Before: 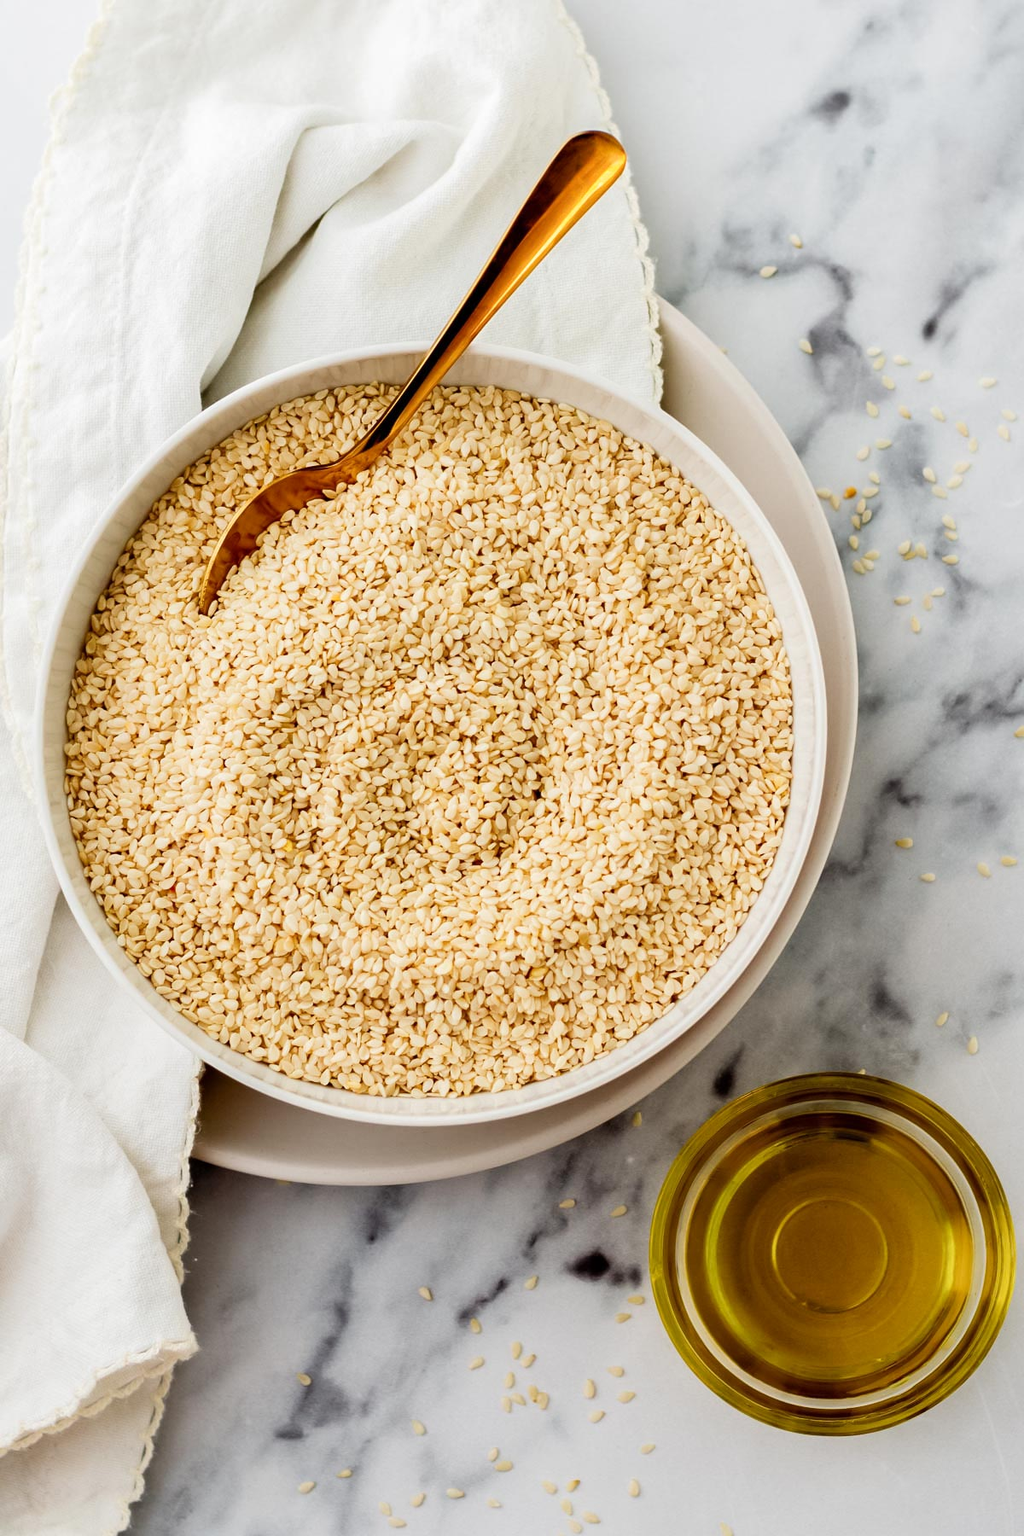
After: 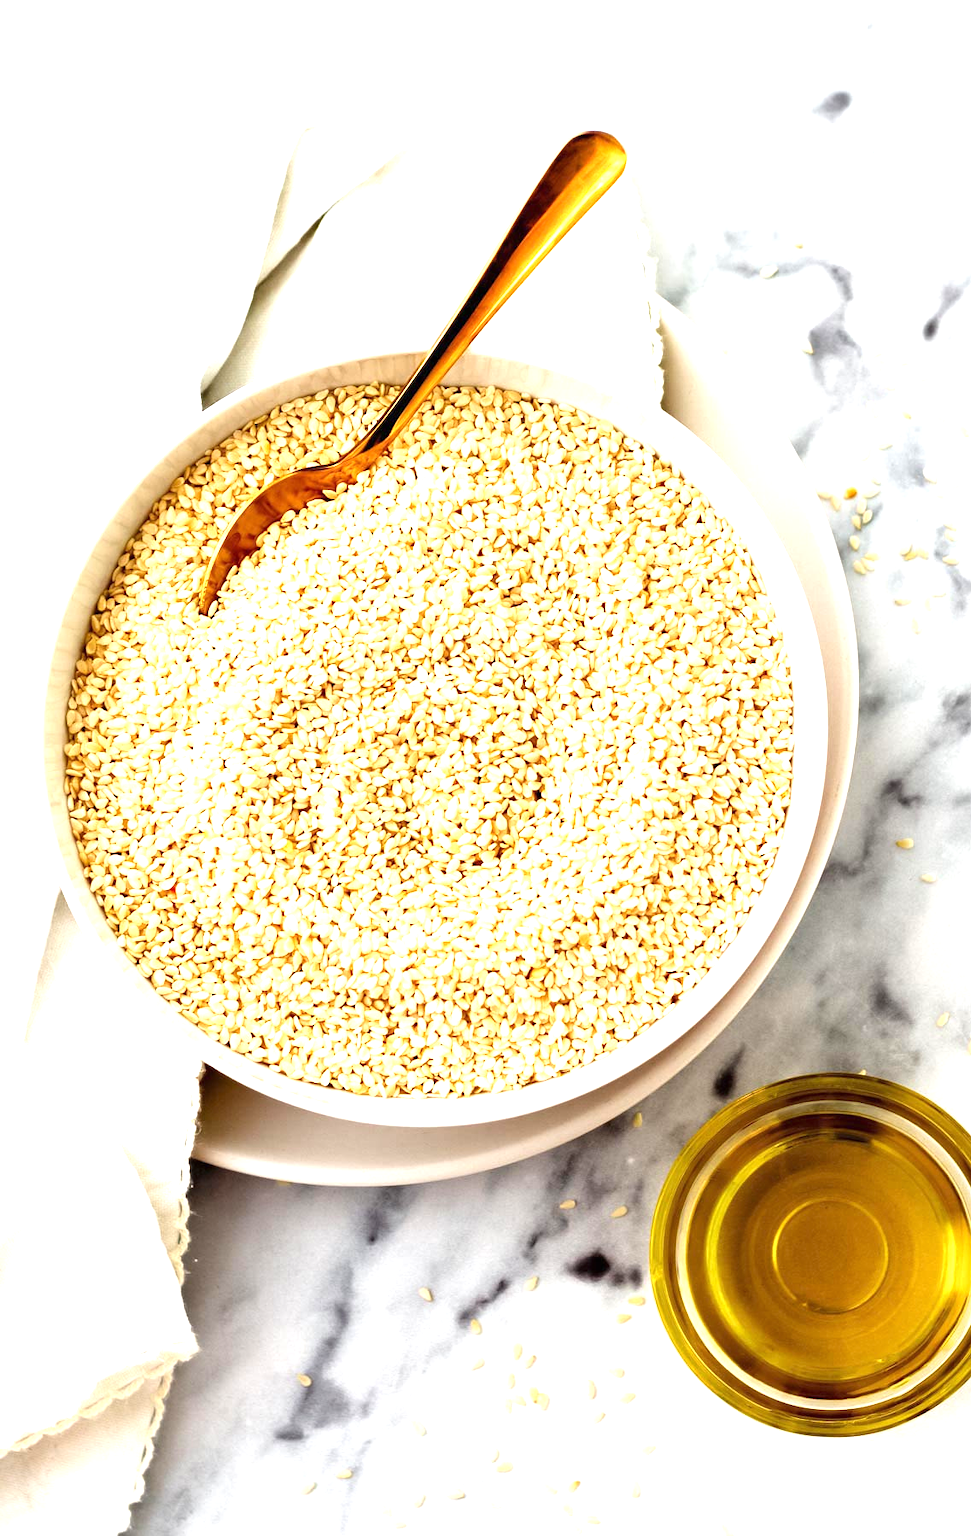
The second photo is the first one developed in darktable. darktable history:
tone equalizer: edges refinement/feathering 500, mask exposure compensation -1.57 EV, preserve details no
exposure: black level correction 0, exposure 1.199 EV, compensate exposure bias true, compensate highlight preservation false
crop and rotate: left 0%, right 5.105%
